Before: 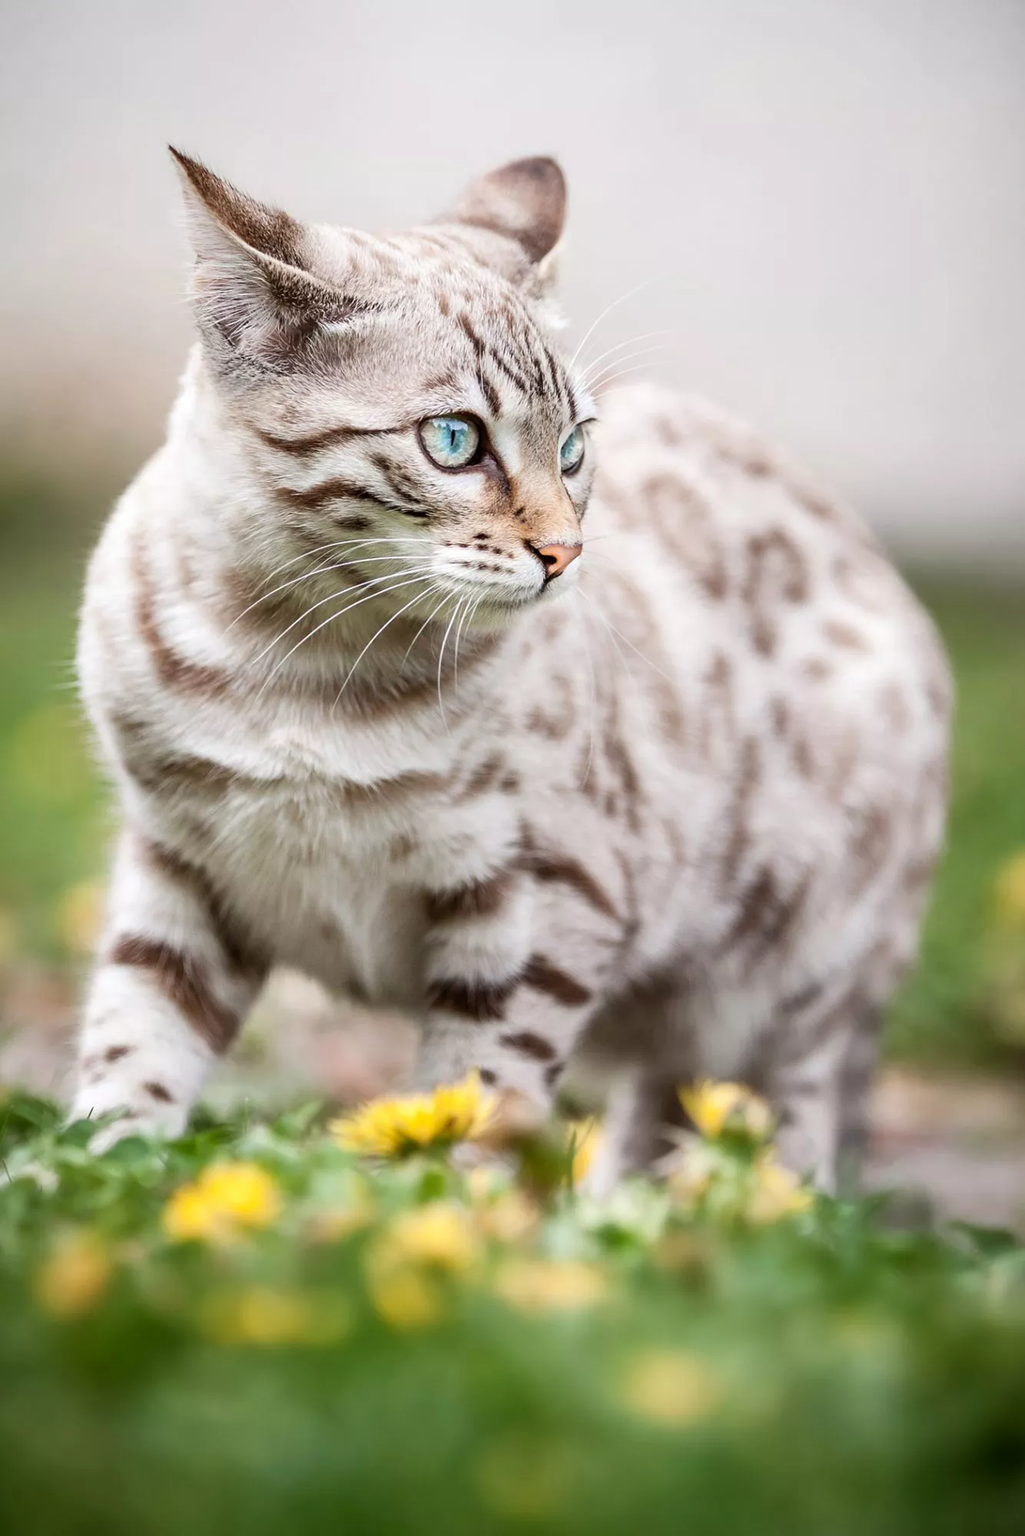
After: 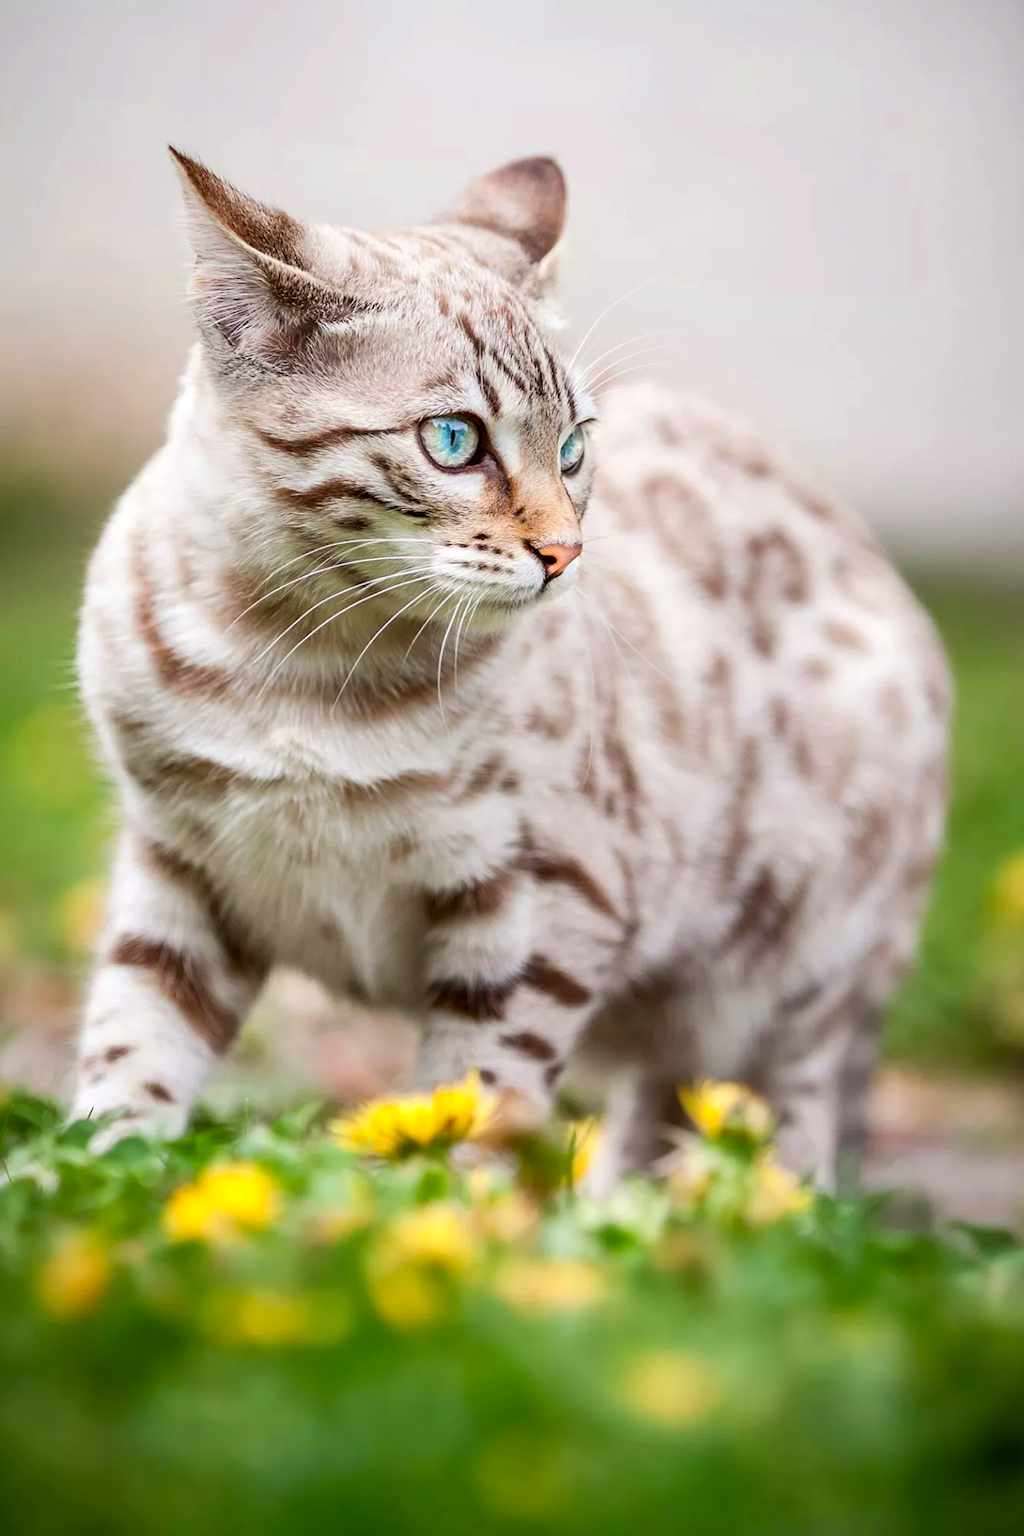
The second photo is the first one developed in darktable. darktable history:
tone equalizer: edges refinement/feathering 500, mask exposure compensation -1.57 EV, preserve details no
color zones: curves: ch0 [(0, 0.613) (0.01, 0.613) (0.245, 0.448) (0.498, 0.529) (0.642, 0.665) (0.879, 0.777) (0.99, 0.613)]; ch1 [(0, 0) (0.143, 0) (0.286, 0) (0.429, 0) (0.571, 0) (0.714, 0) (0.857, 0)], mix -136.2%
